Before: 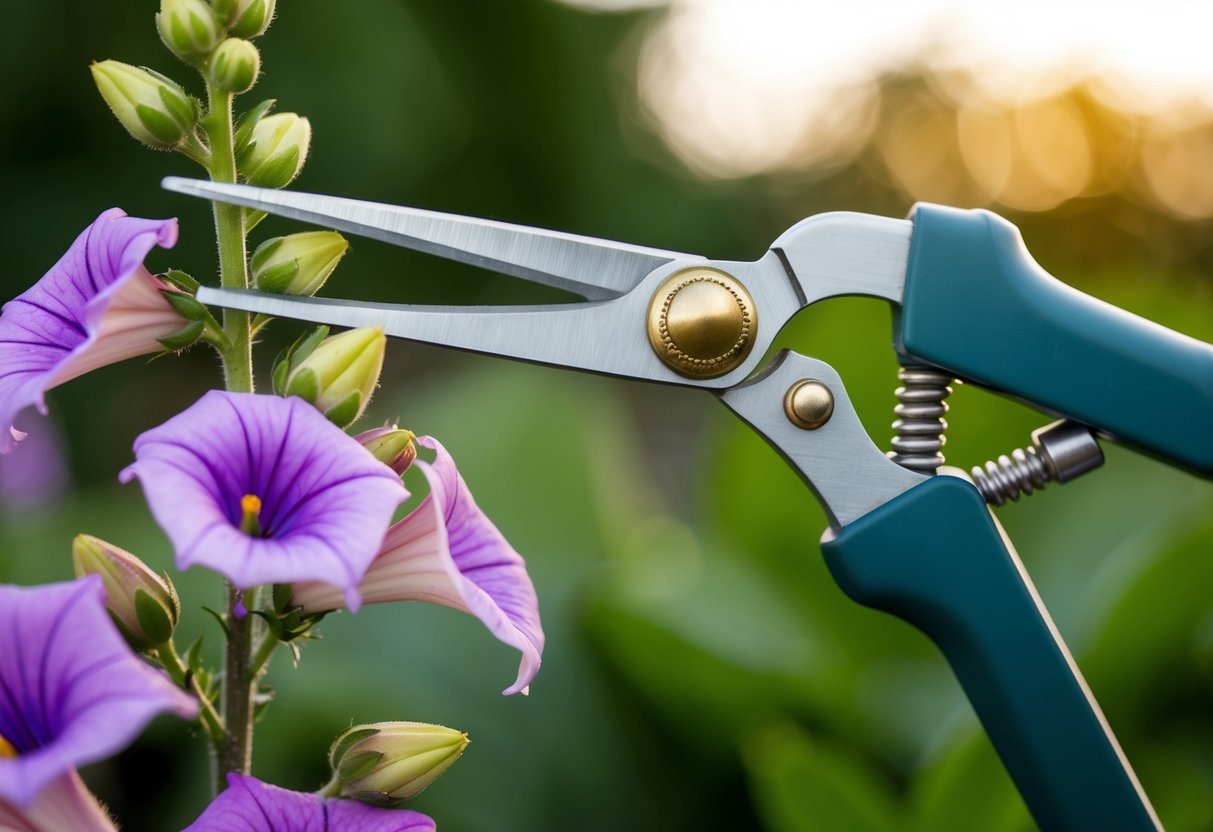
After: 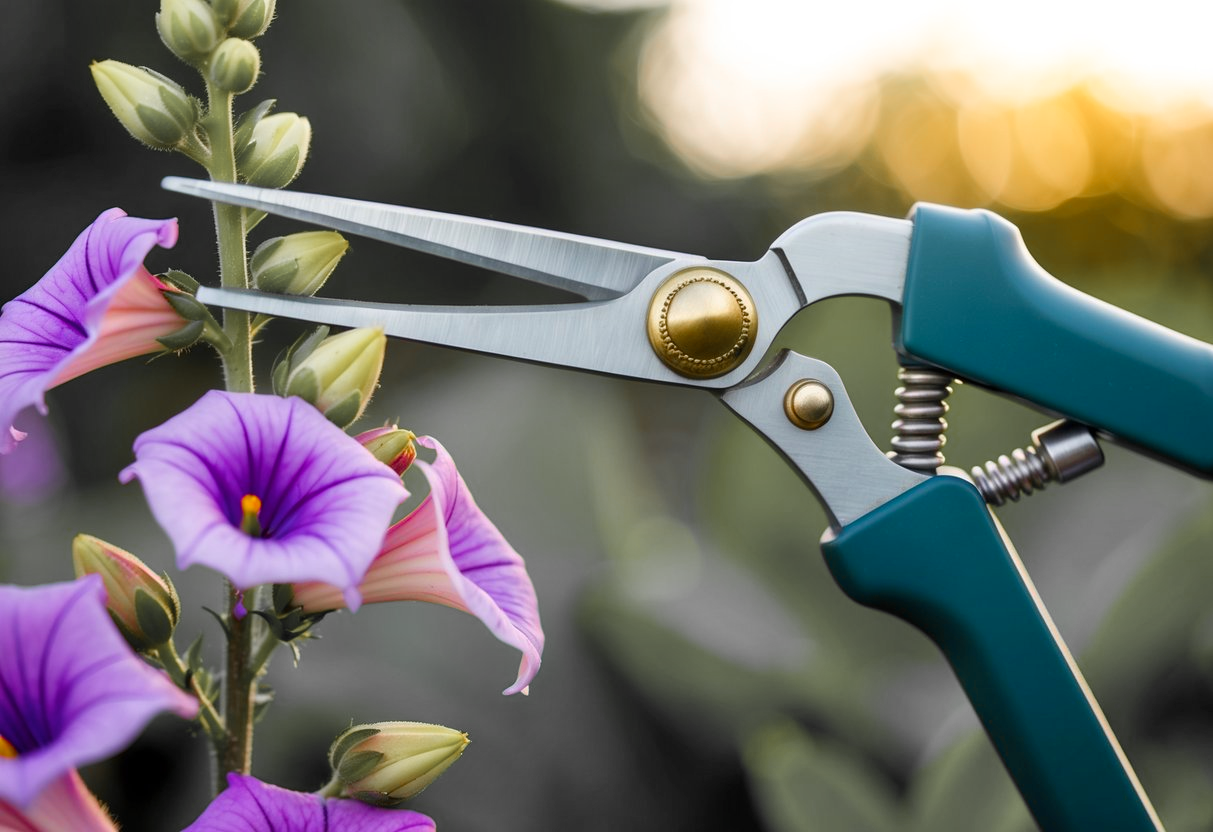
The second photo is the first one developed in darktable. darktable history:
color balance rgb: linear chroma grading › global chroma 14.543%, perceptual saturation grading › global saturation -2.049%, perceptual saturation grading › highlights -8.262%, perceptual saturation grading › mid-tones 7.911%, perceptual saturation grading › shadows 5.22%, global vibrance 20%
color zones: curves: ch1 [(0, 0.679) (0.143, 0.647) (0.286, 0.261) (0.378, -0.011) (0.571, 0.396) (0.714, 0.399) (0.857, 0.406) (1, 0.679)]
shadows and highlights: highlights 68.72, soften with gaussian
